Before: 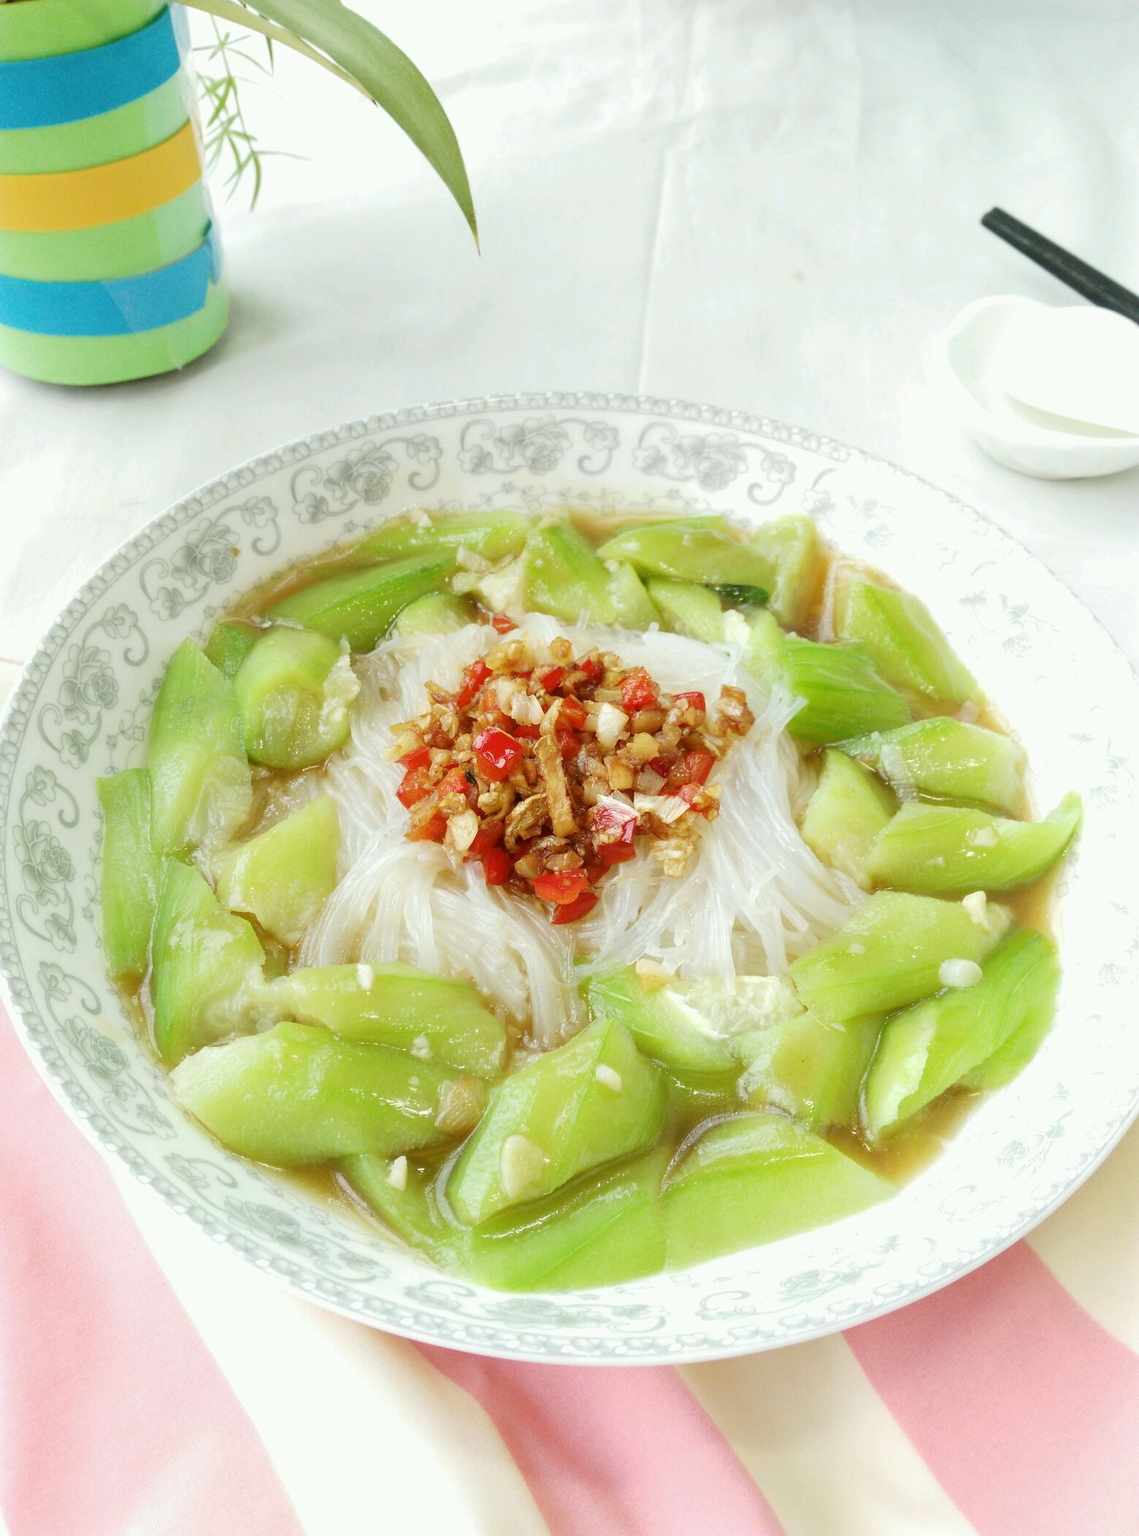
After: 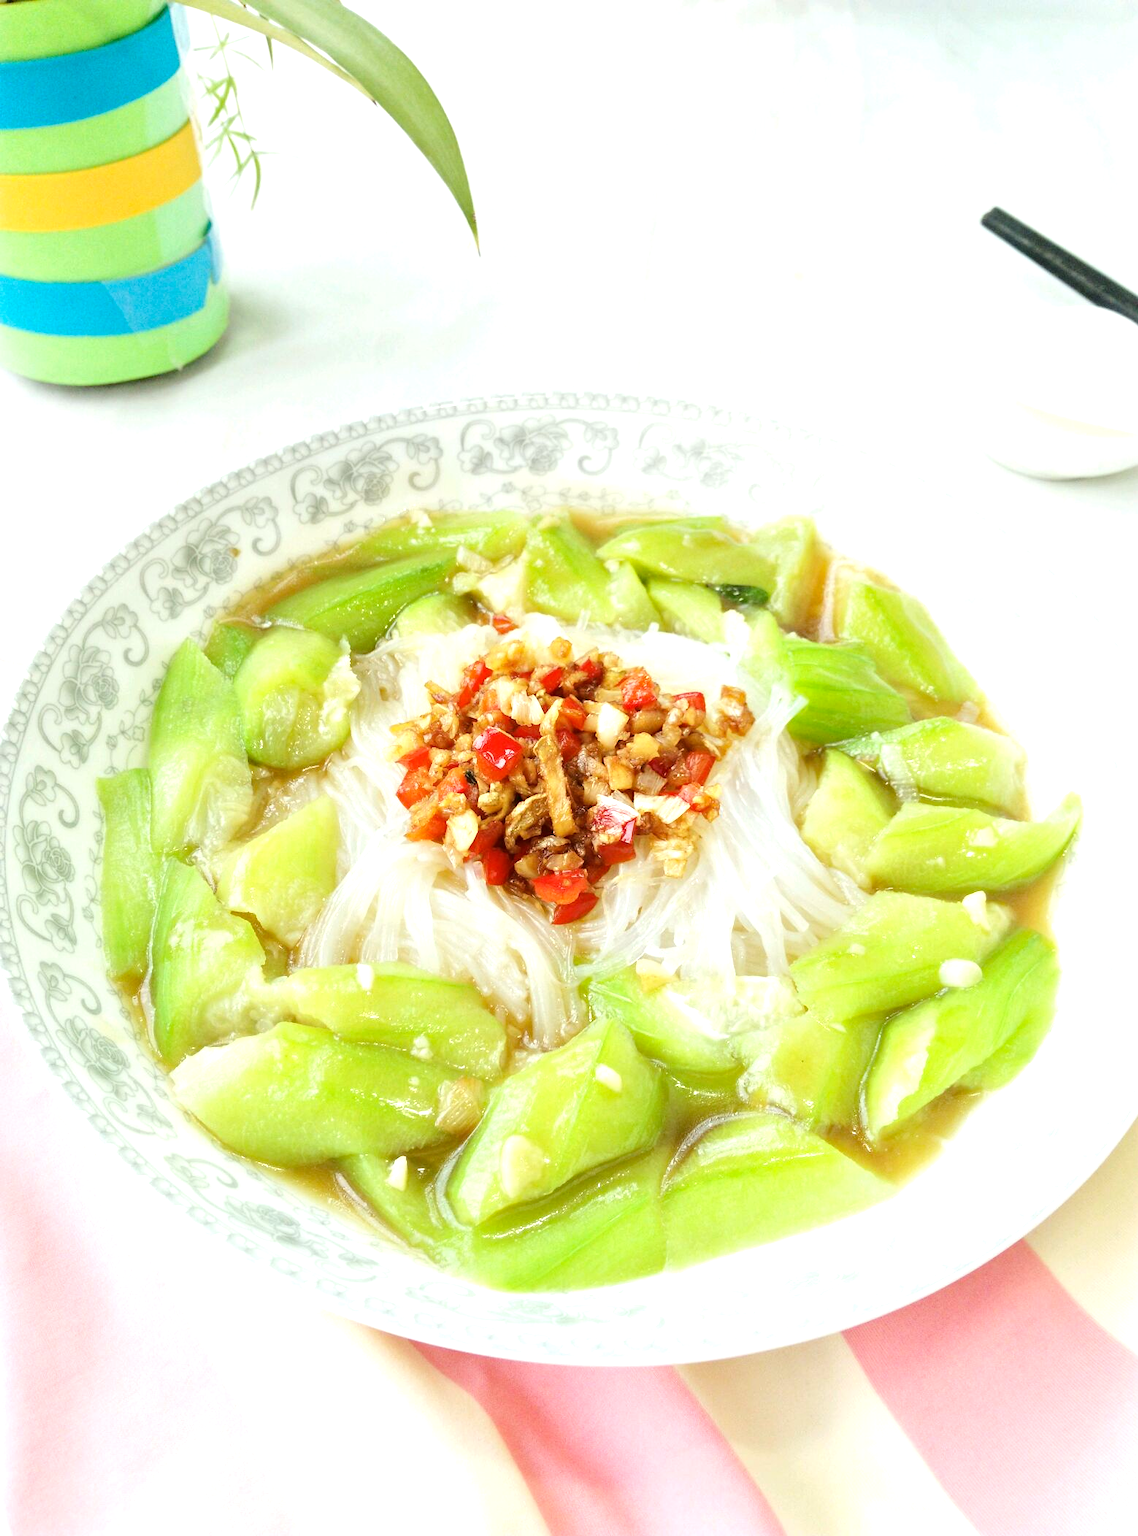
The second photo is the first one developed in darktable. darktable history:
tone equalizer: -8 EV 0.001 EV, -7 EV -0.002 EV, -6 EV 0.002 EV, -5 EV -0.03 EV, -4 EV -0.116 EV, -3 EV -0.169 EV, -2 EV 0.24 EV, -1 EV 0.702 EV, +0 EV 0.493 EV
haze removal: compatibility mode true, adaptive false
